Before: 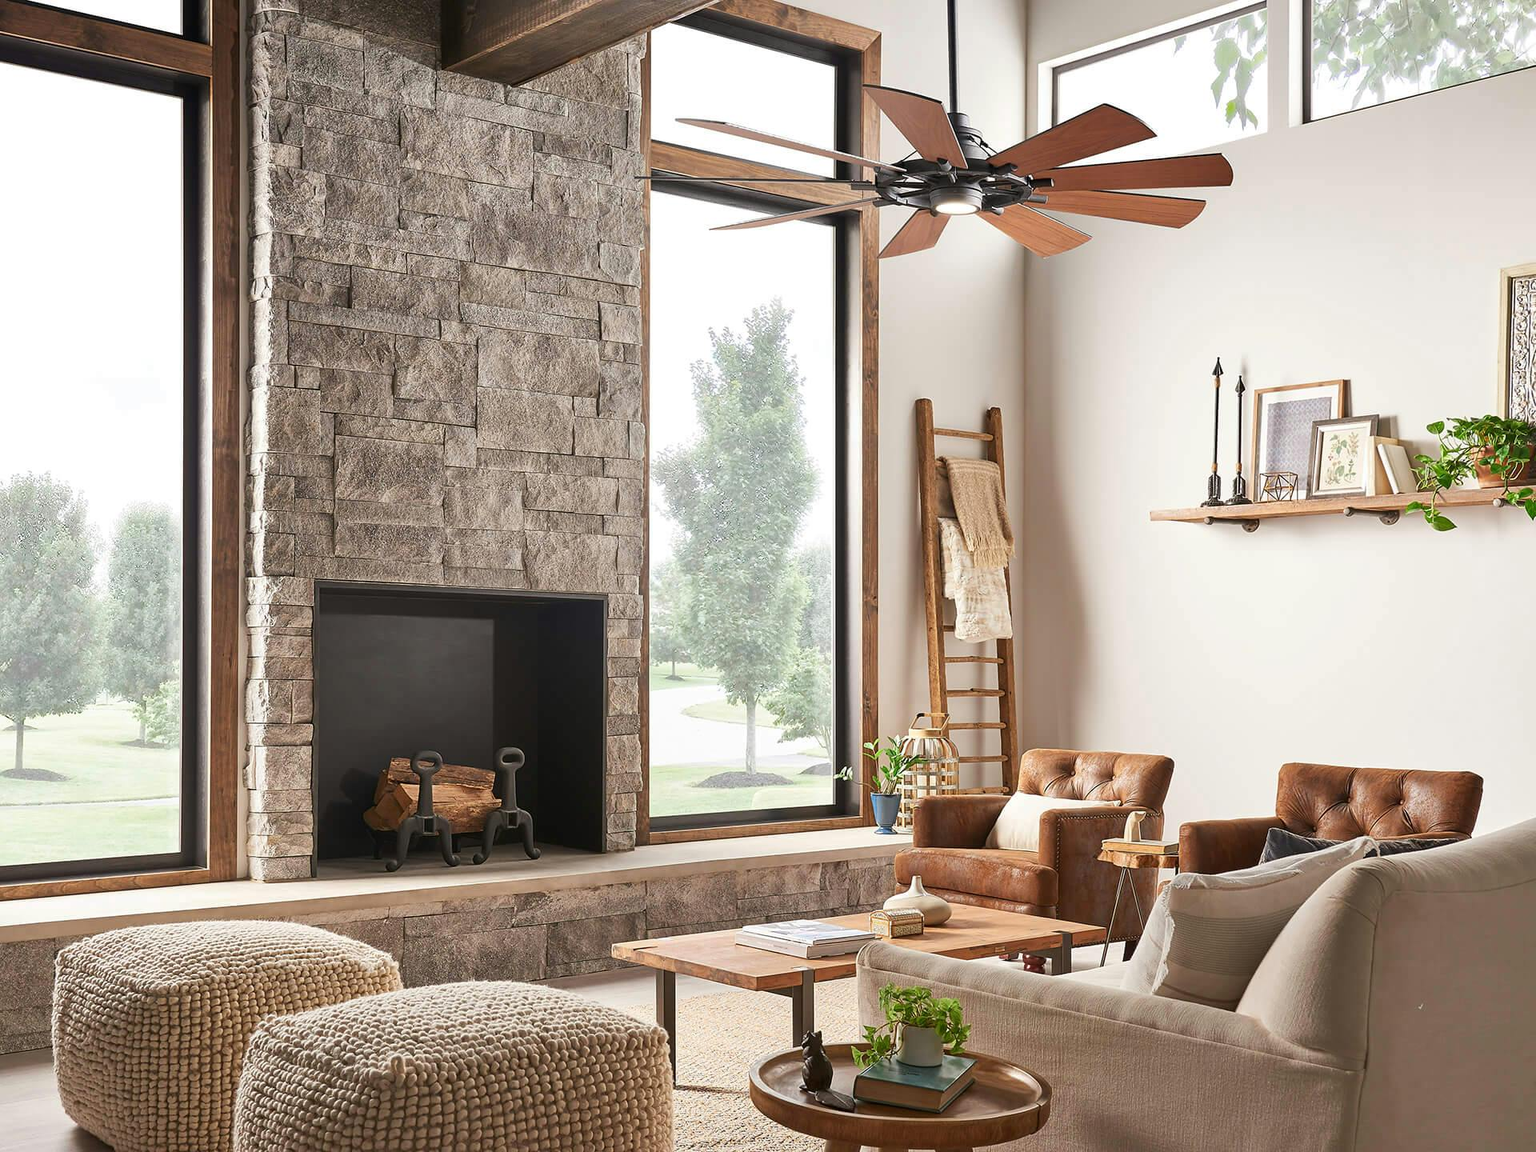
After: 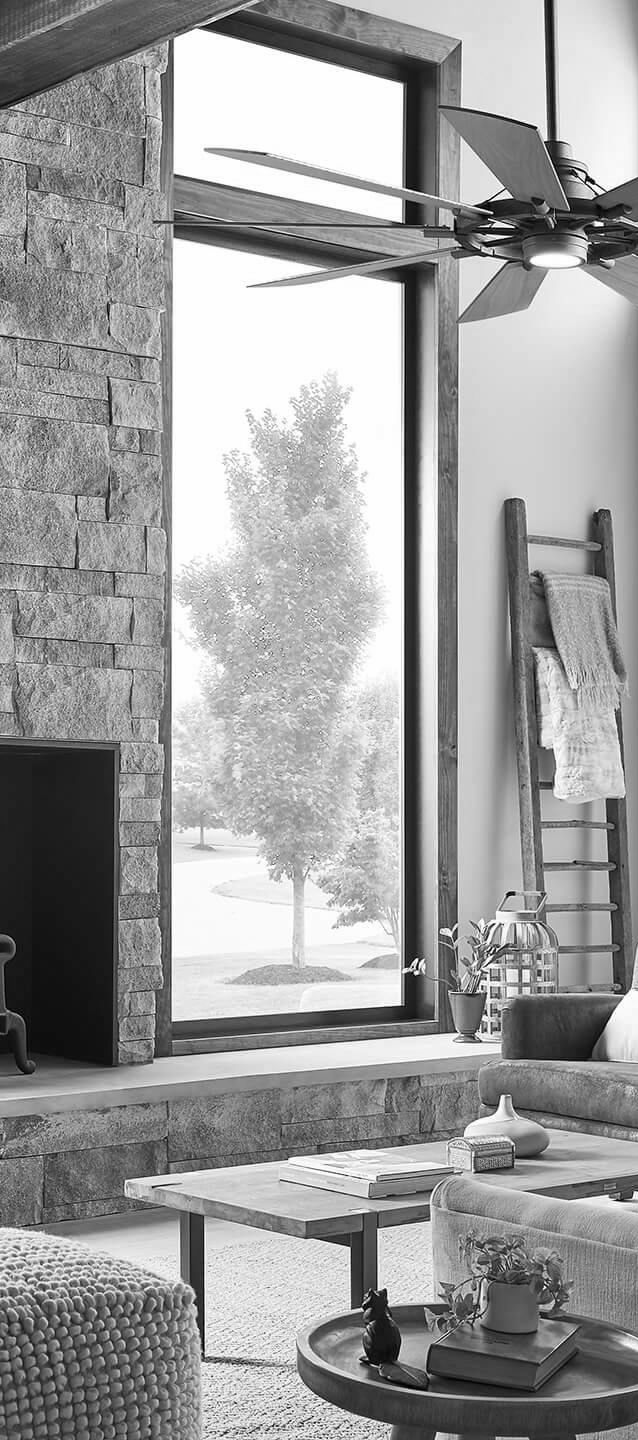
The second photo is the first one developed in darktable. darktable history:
white balance: red 0.976, blue 1.04
crop: left 33.36%, right 33.36%
monochrome: on, module defaults
